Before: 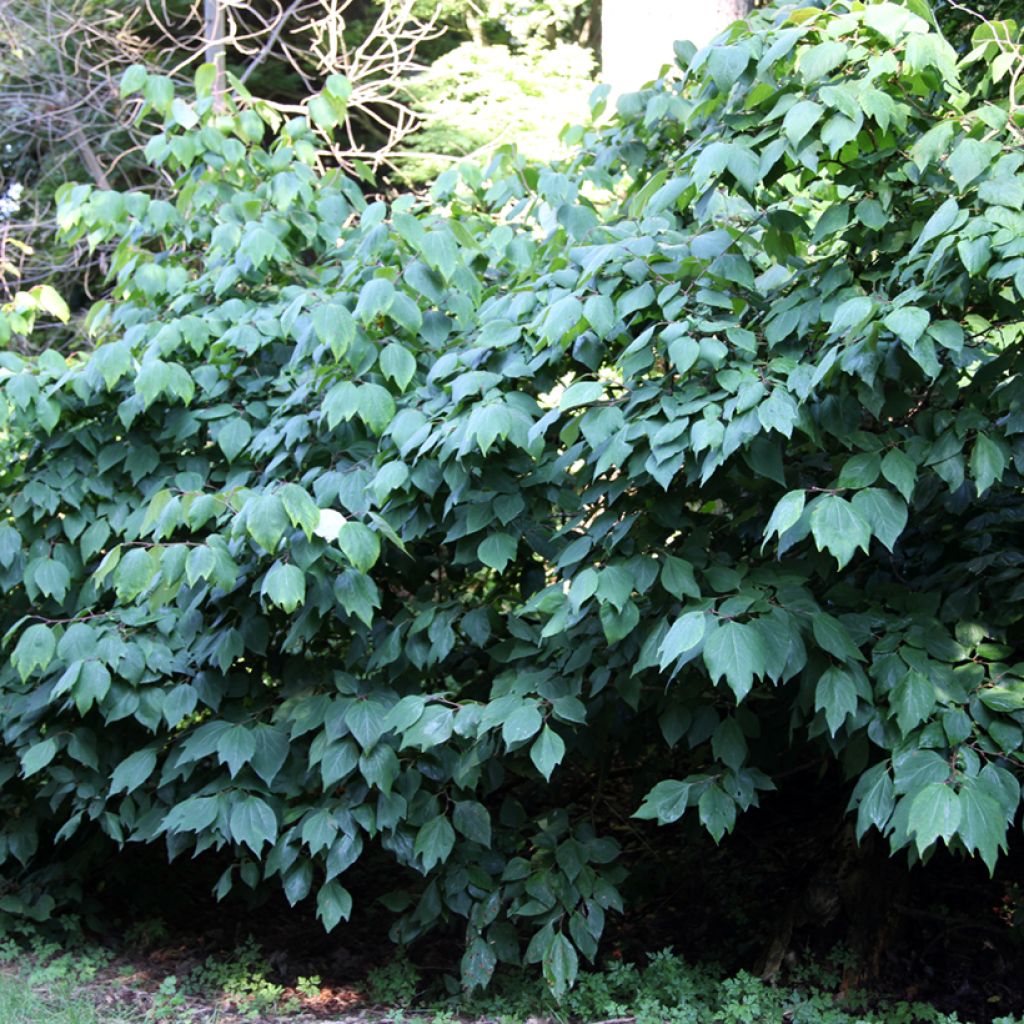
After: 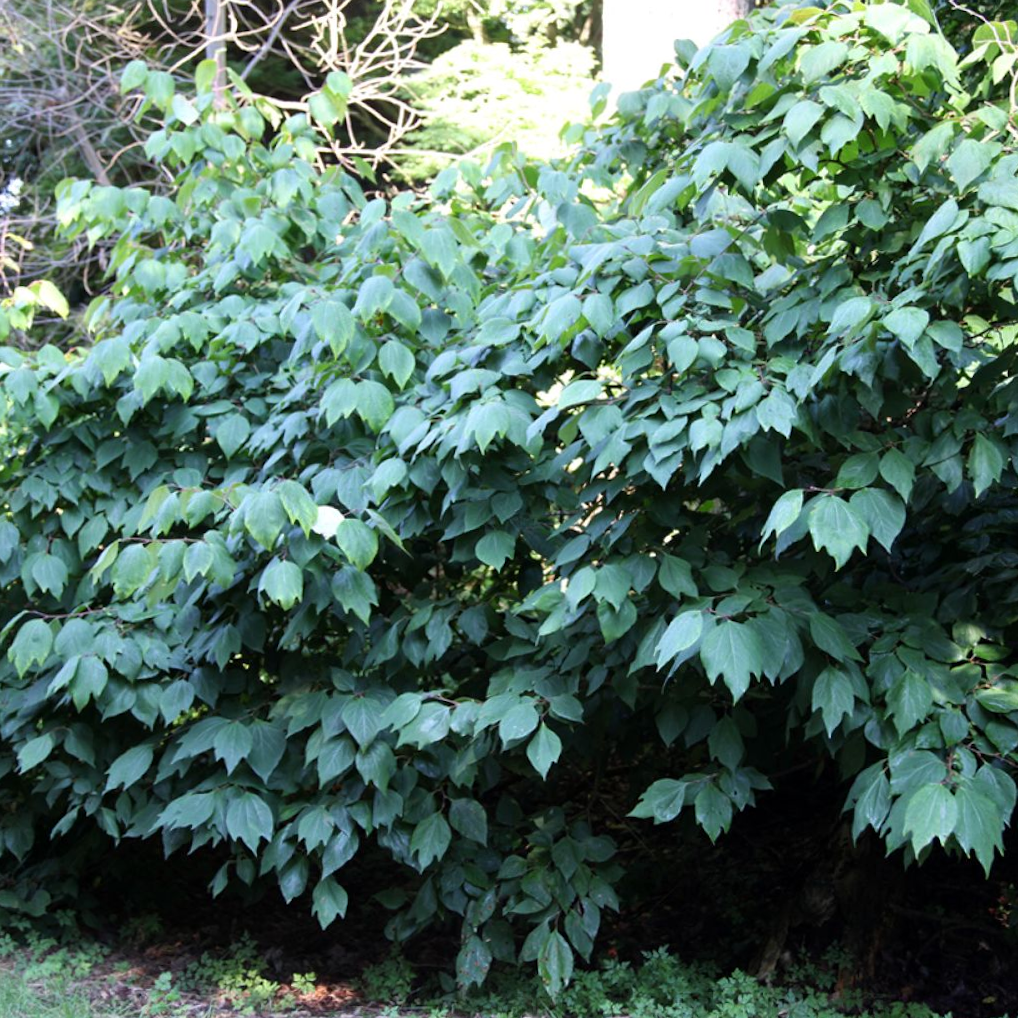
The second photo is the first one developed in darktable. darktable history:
crop and rotate: angle -0.336°
